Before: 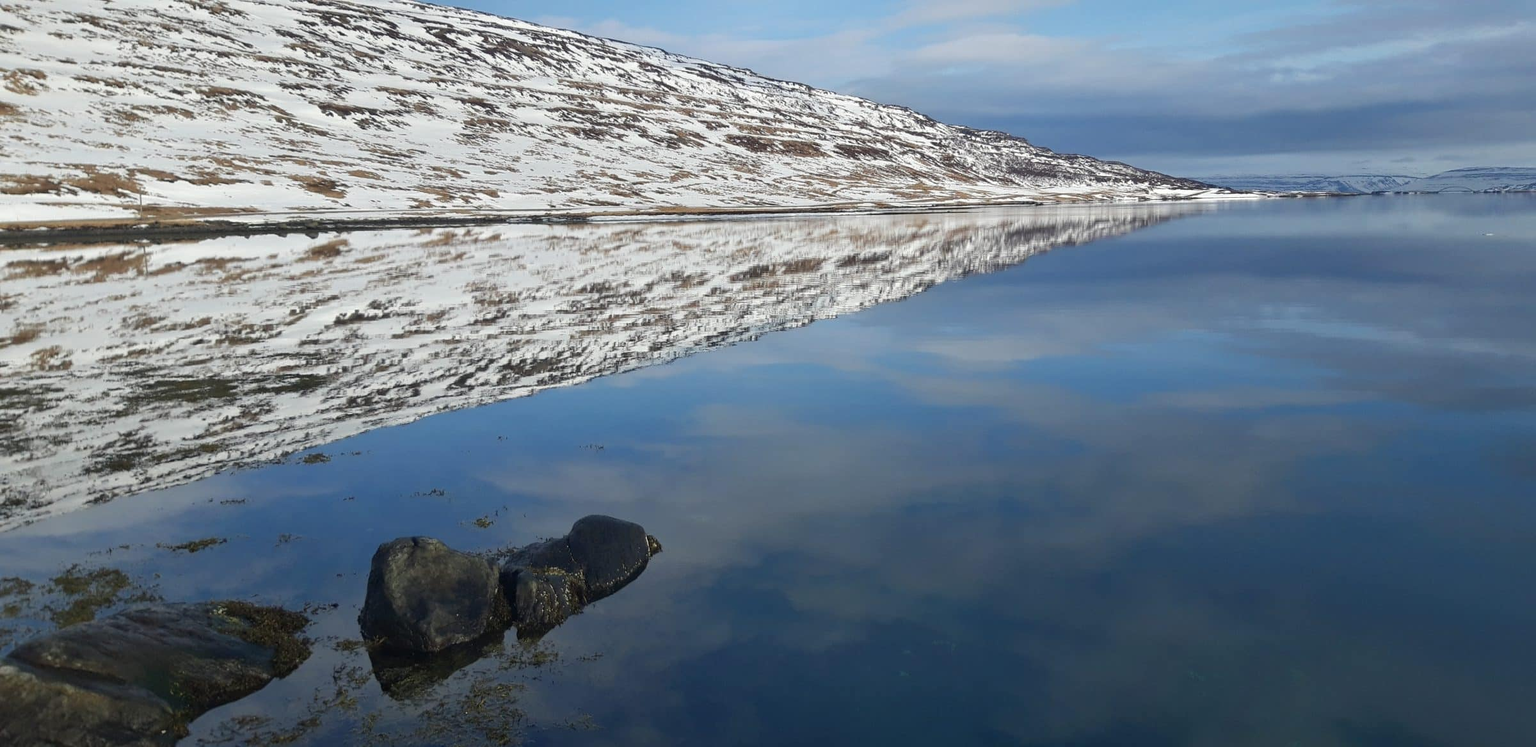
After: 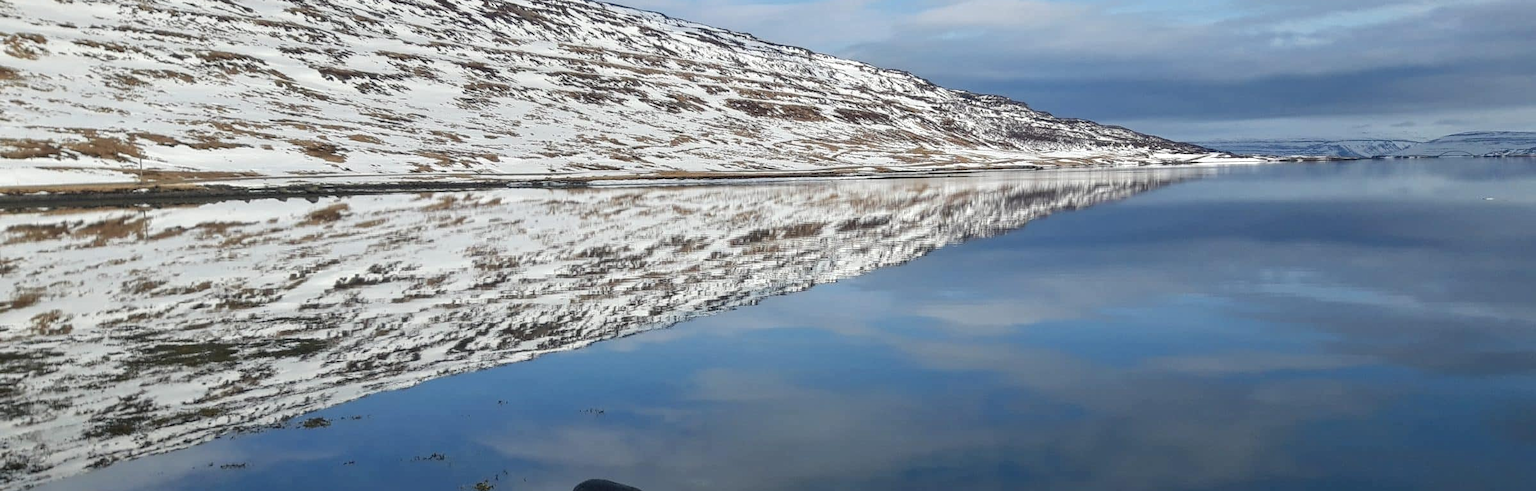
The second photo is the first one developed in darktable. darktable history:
local contrast: on, module defaults
crop and rotate: top 4.859%, bottom 29.285%
